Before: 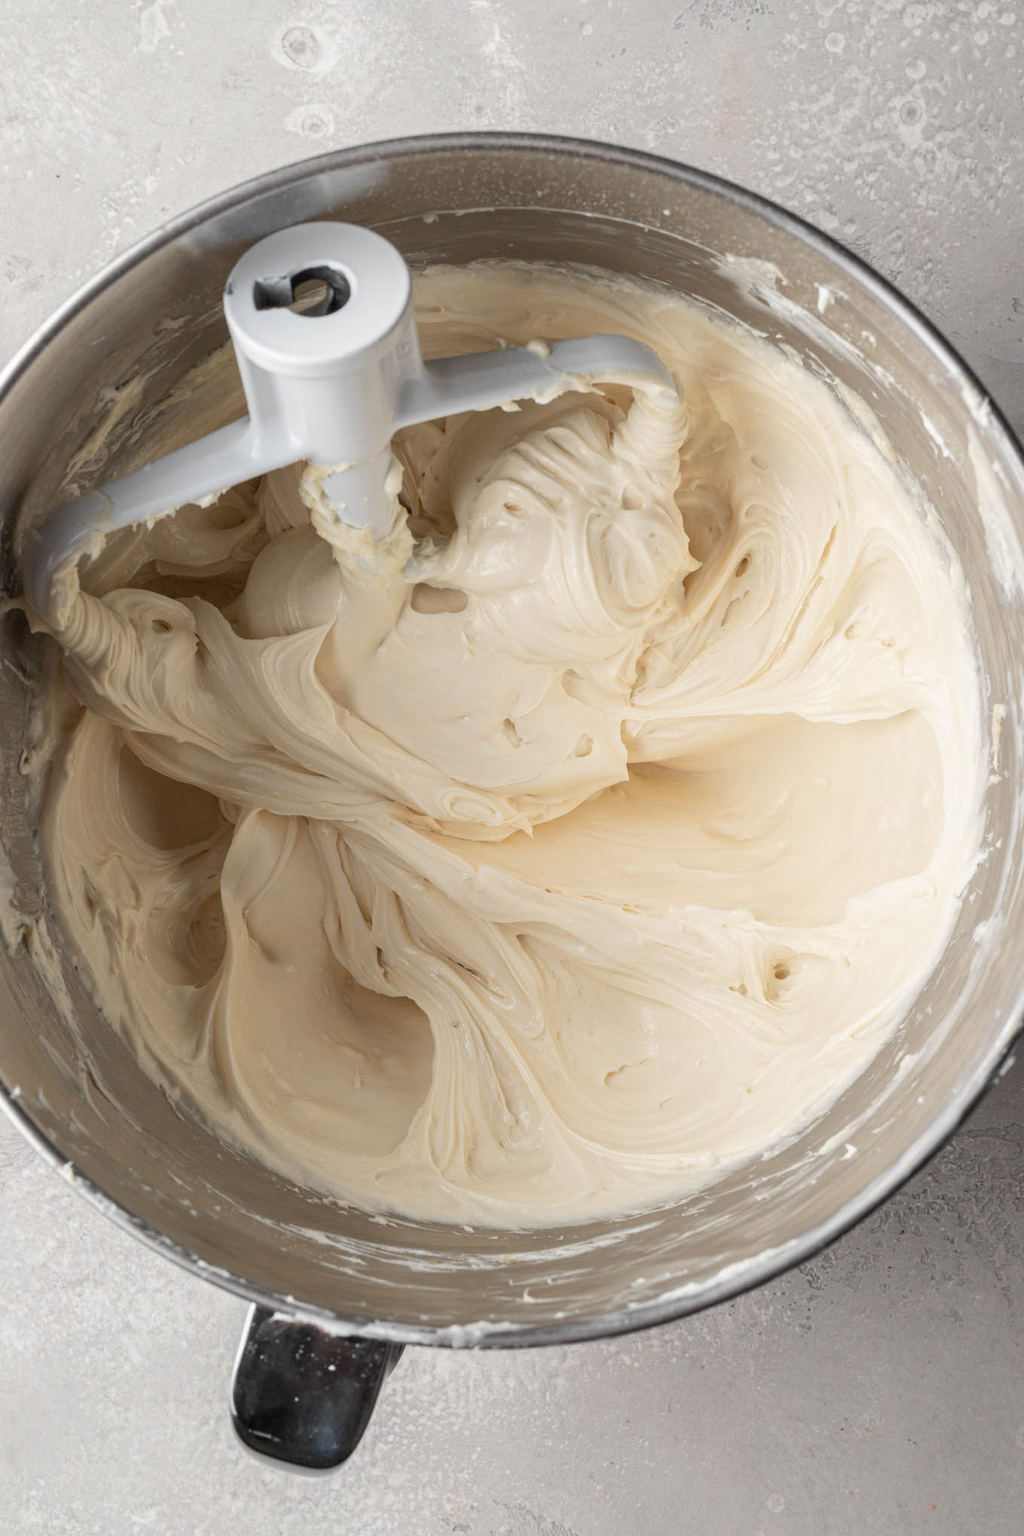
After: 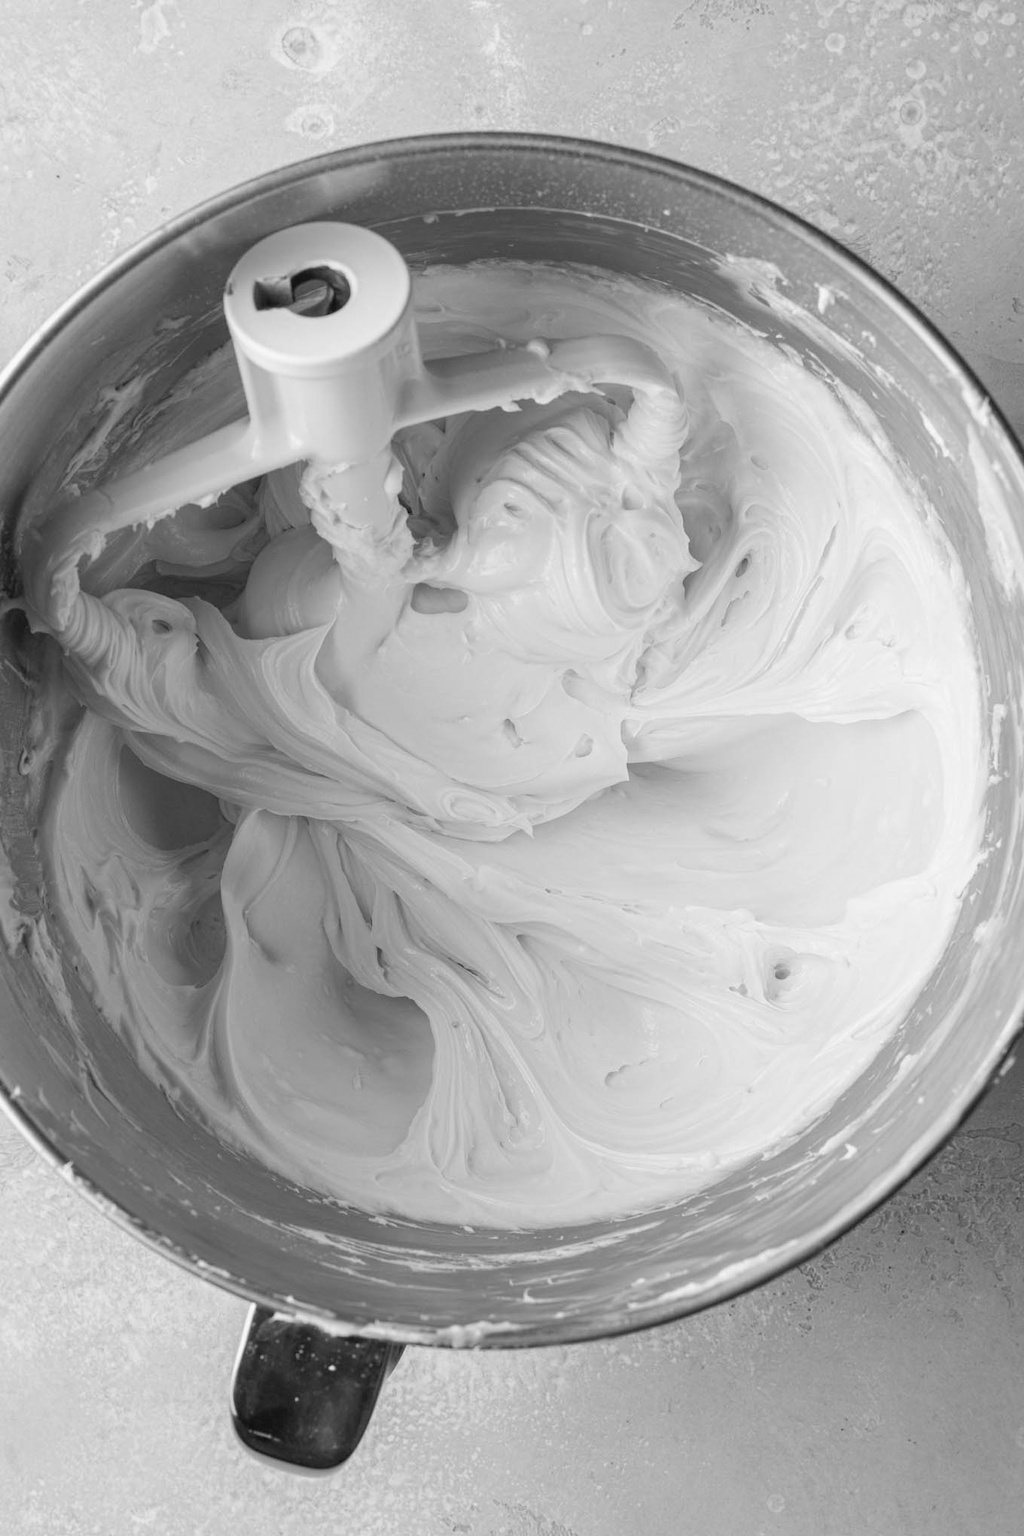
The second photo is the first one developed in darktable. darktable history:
monochrome: on, module defaults
contrast brightness saturation: contrast -0.05, saturation -0.41
white balance: red 1.138, green 0.996, blue 0.812
